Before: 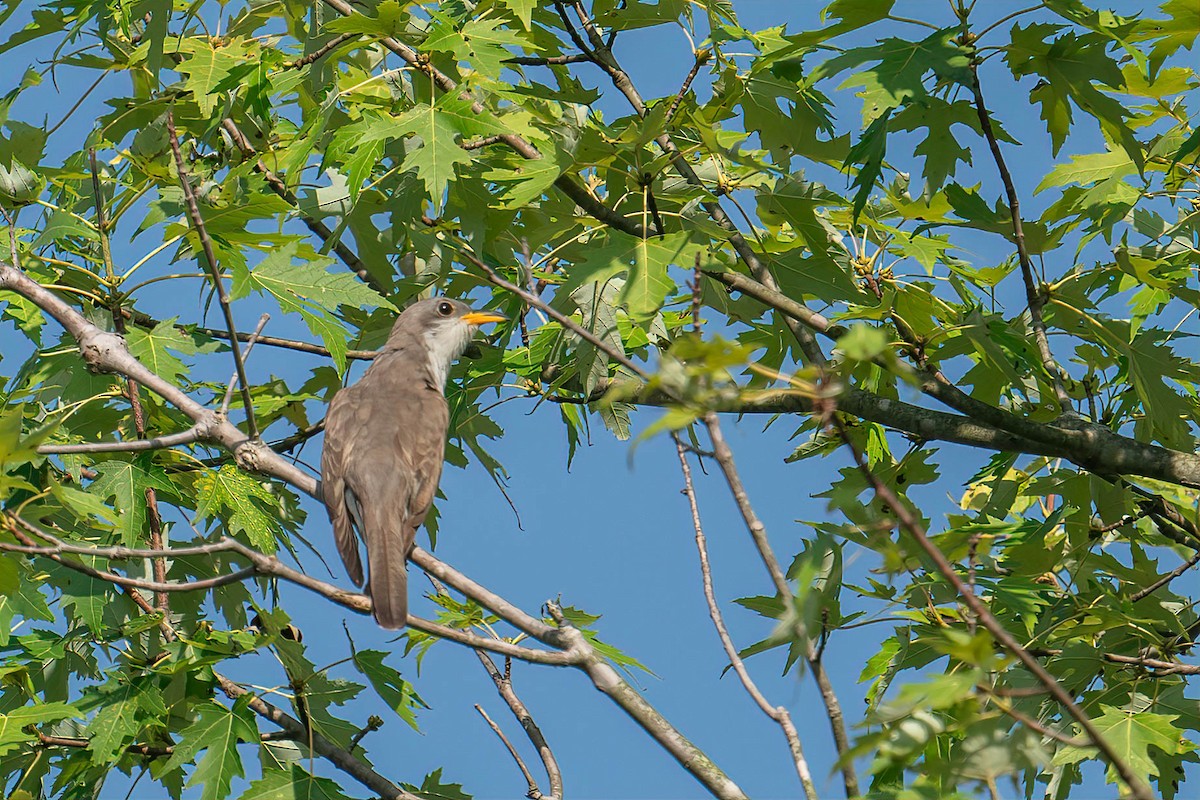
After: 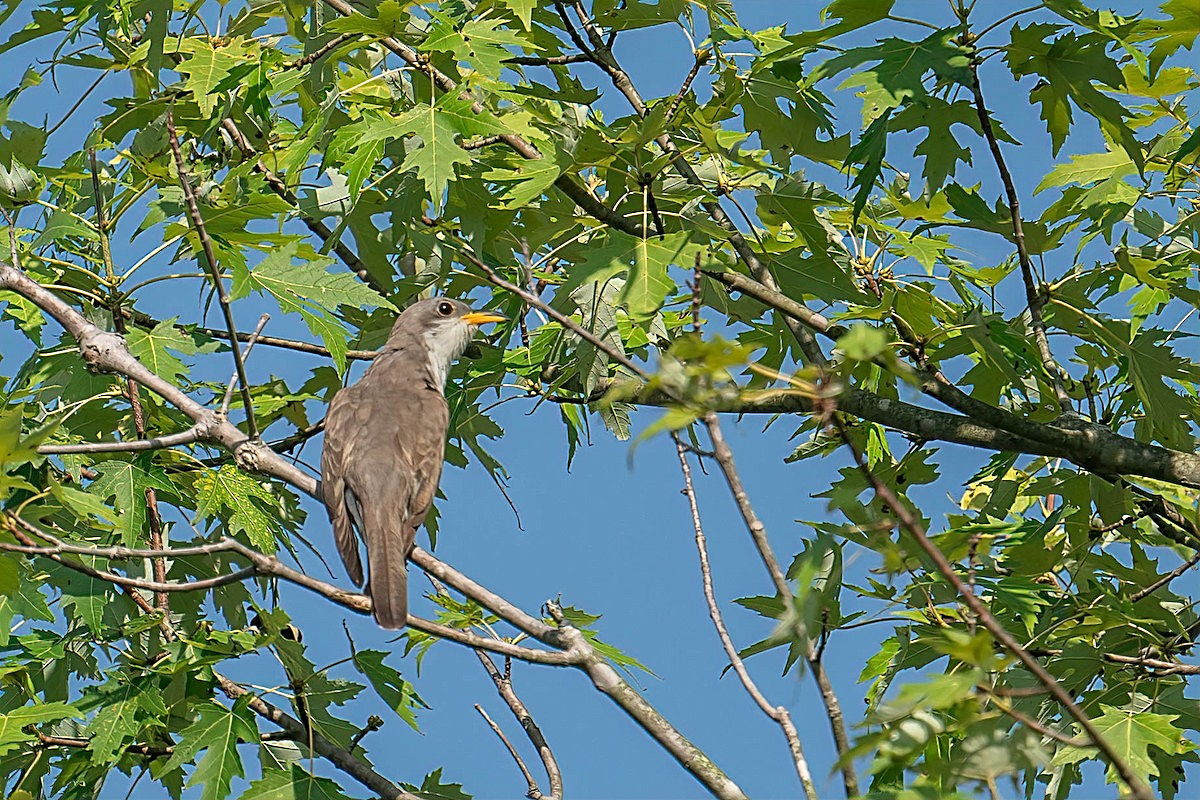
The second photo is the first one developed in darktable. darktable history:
sharpen: radius 2.531, amount 0.628
white balance: emerald 1
